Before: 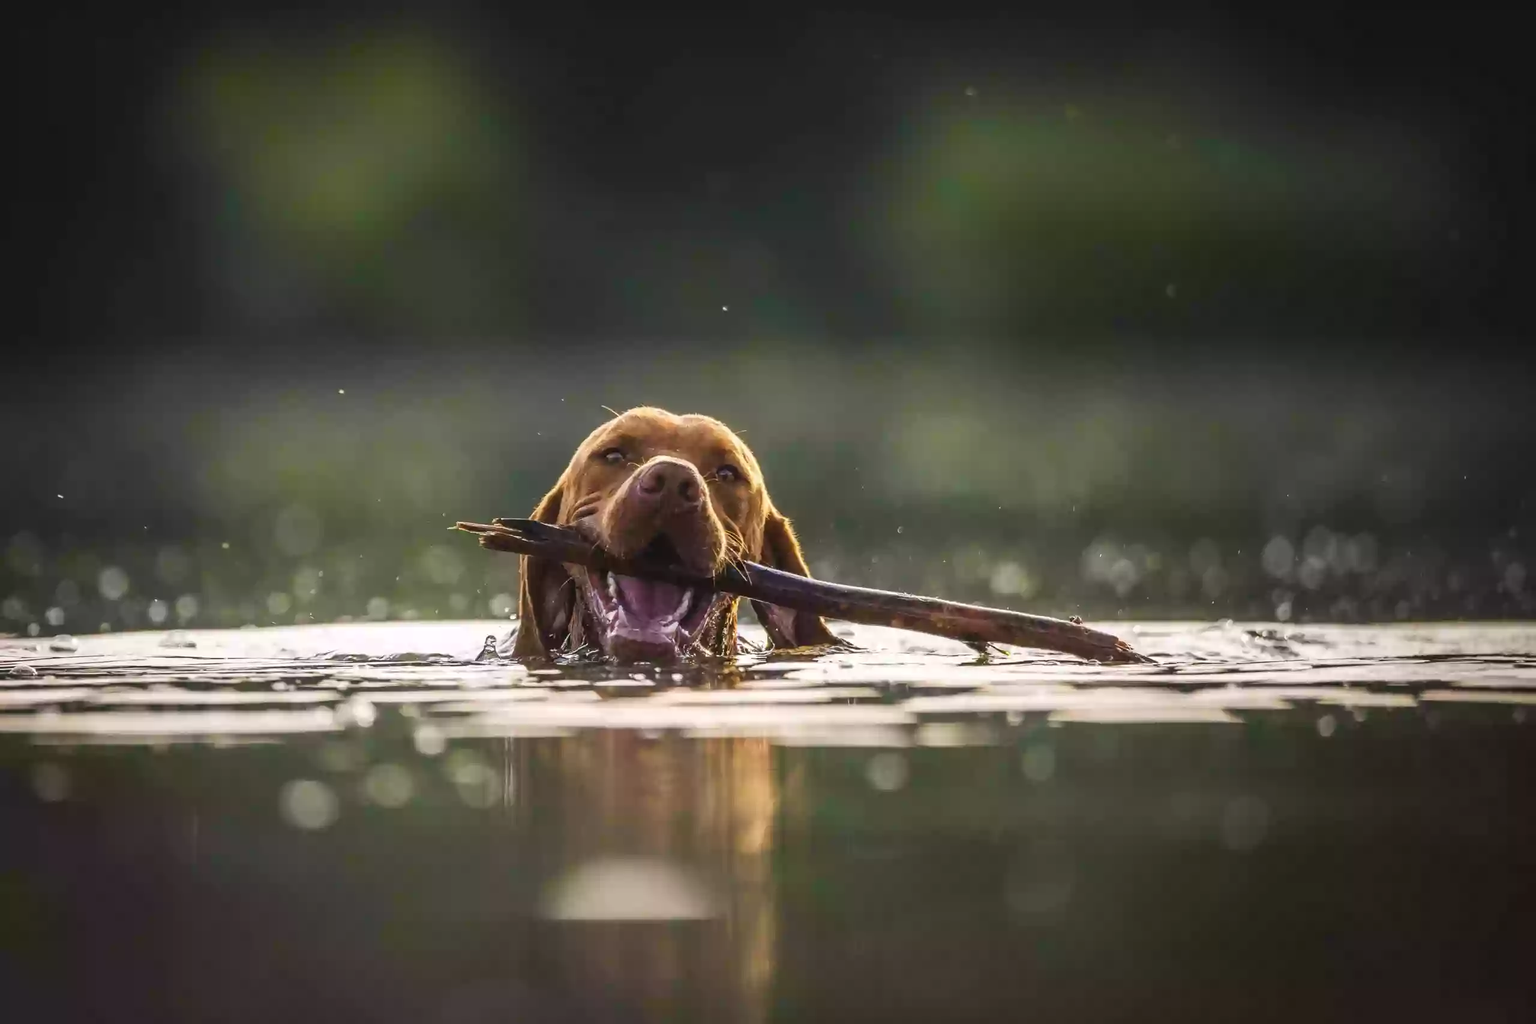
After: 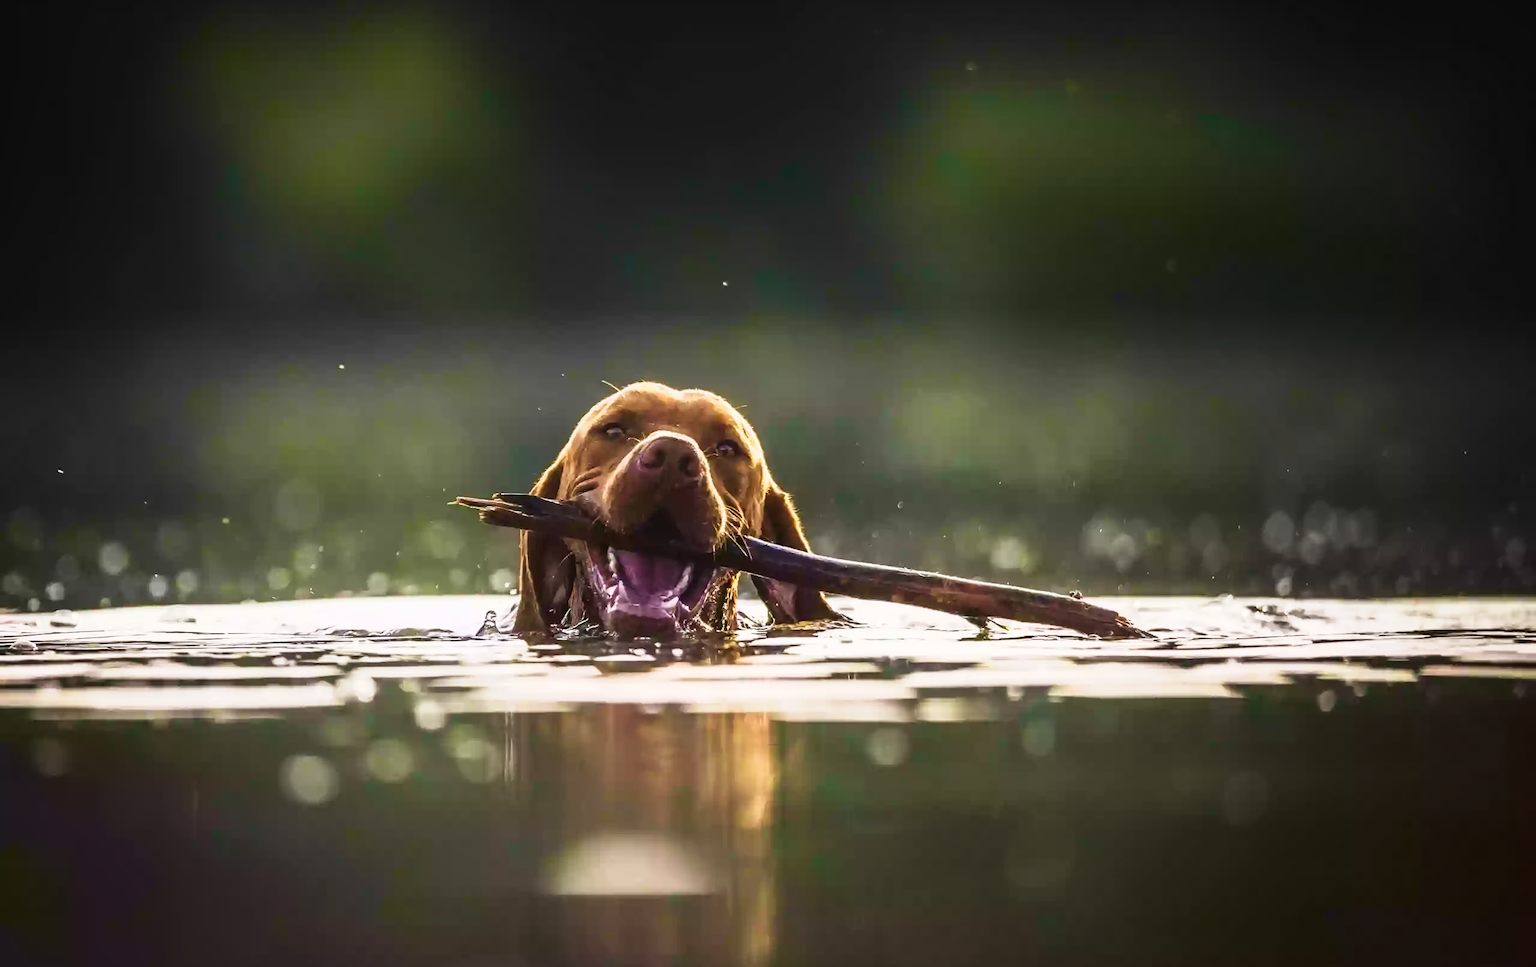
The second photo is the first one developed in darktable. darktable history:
velvia: on, module defaults
shadows and highlights: shadows -62.32, white point adjustment -5.22, highlights 61.59
tone curve: curves: ch0 [(0, 0) (0.003, 0.045) (0.011, 0.051) (0.025, 0.057) (0.044, 0.074) (0.069, 0.096) (0.1, 0.125) (0.136, 0.16) (0.177, 0.201) (0.224, 0.242) (0.277, 0.299) (0.335, 0.362) (0.399, 0.432) (0.468, 0.512) (0.543, 0.601) (0.623, 0.691) (0.709, 0.786) (0.801, 0.876) (0.898, 0.927) (1, 1)], preserve colors none
crop and rotate: top 2.479%, bottom 3.018%
